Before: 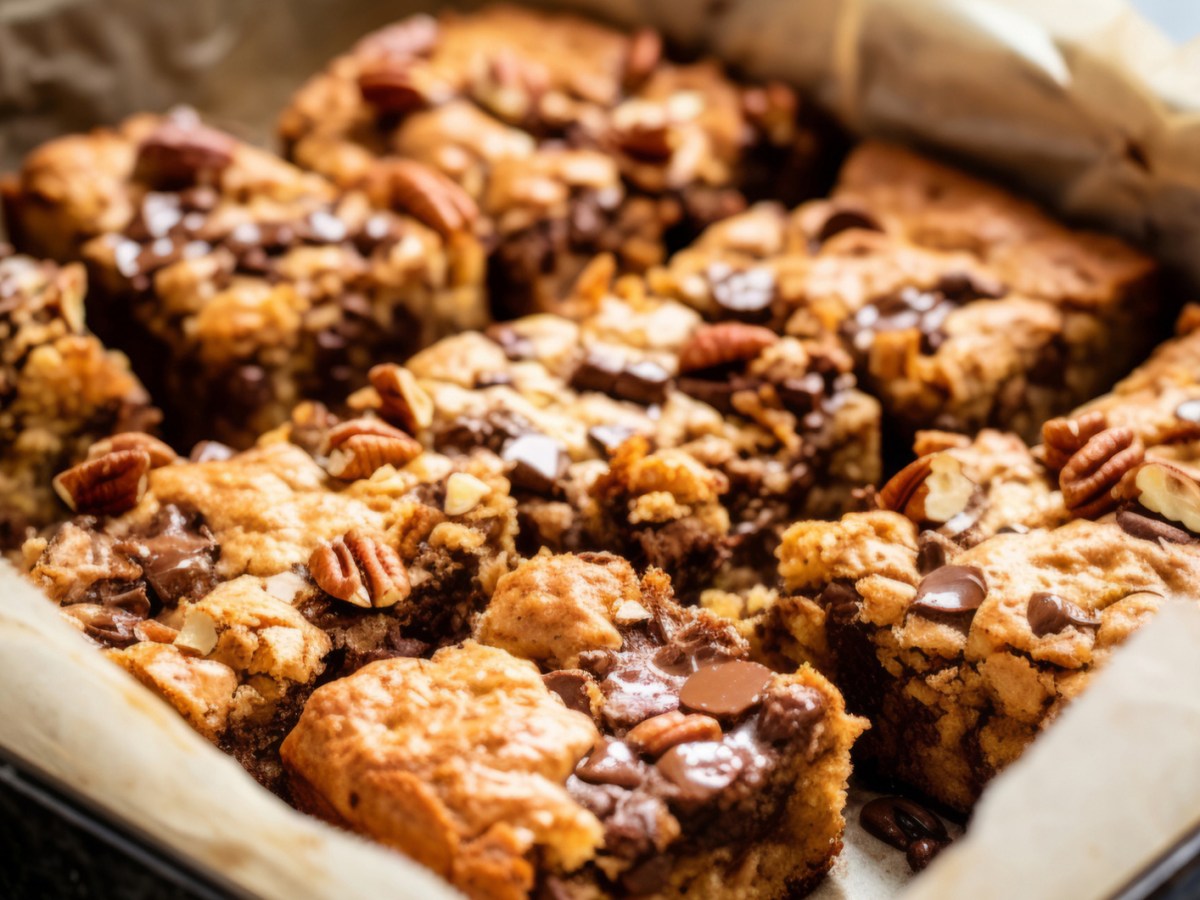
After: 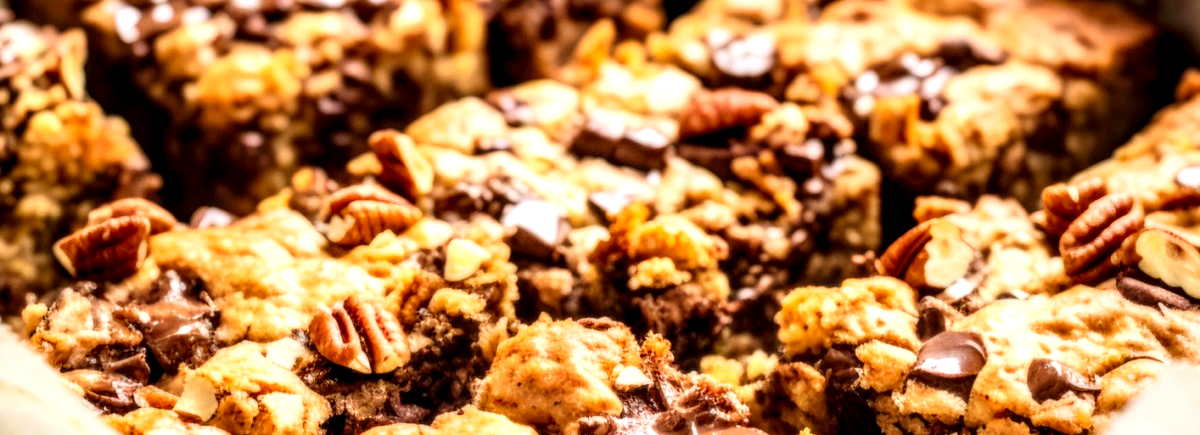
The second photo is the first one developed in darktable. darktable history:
local contrast: highlights 60%, shadows 60%, detail 160%
crop and rotate: top 26.056%, bottom 25.543%
exposure: exposure 0.127 EV, compensate highlight preservation false
contrast brightness saturation: contrast 0.2, brightness 0.16, saturation 0.22
